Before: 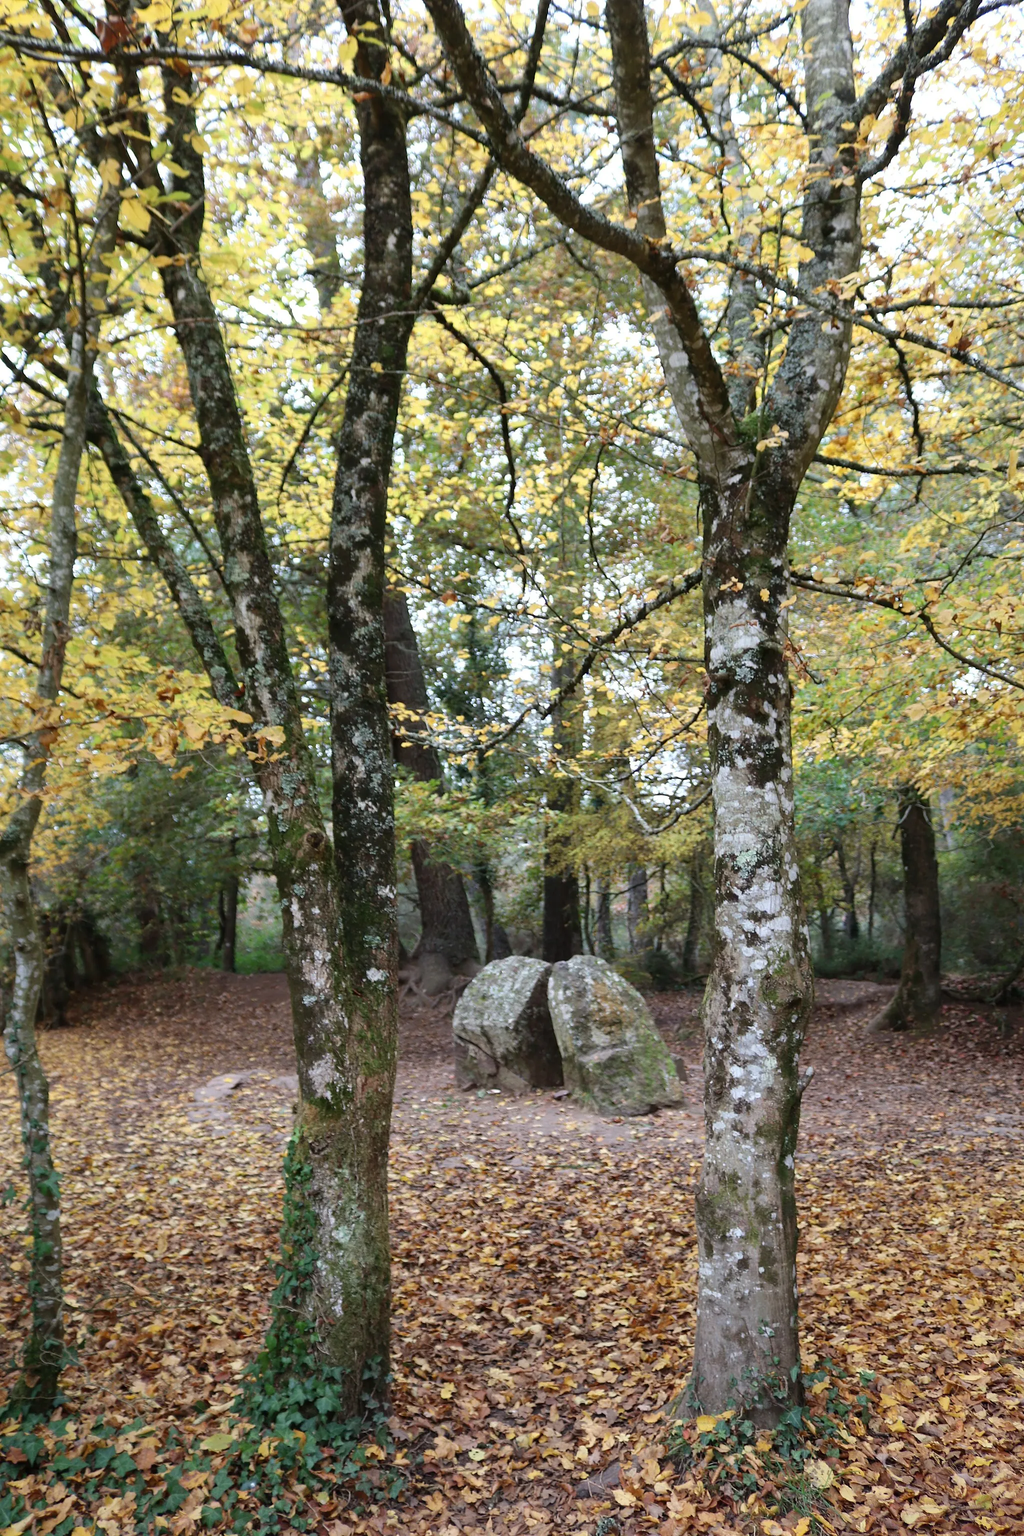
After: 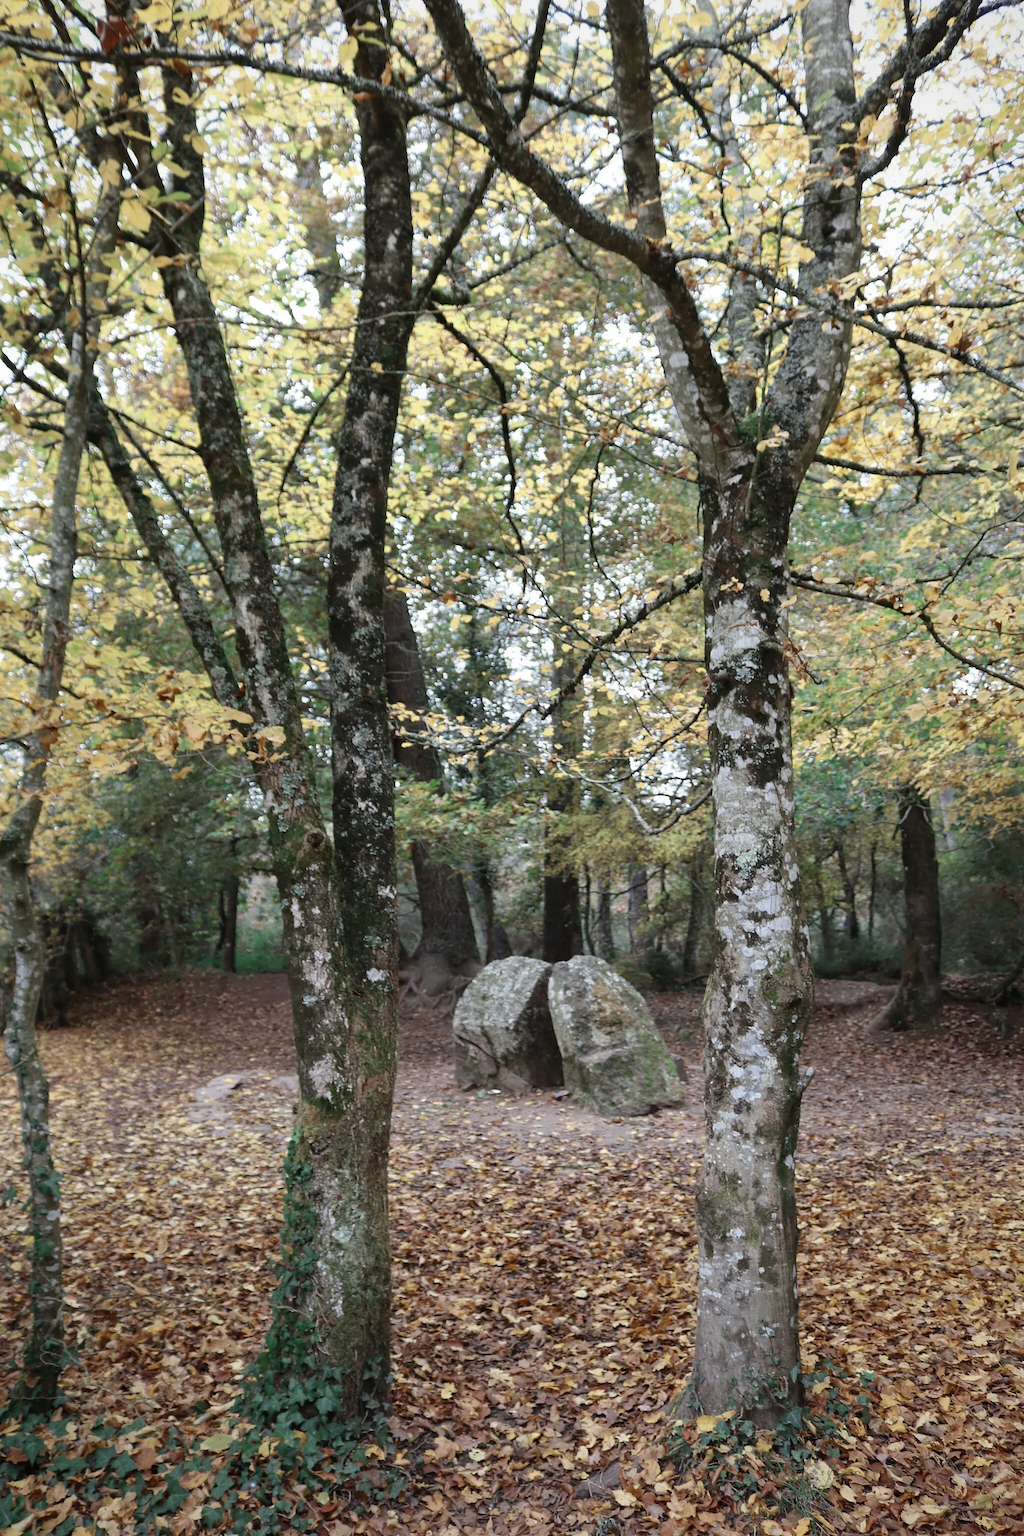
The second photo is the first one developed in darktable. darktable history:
vignetting: fall-off radius 60.96%, brightness -0.368, saturation 0.018
color zones: curves: ch0 [(0, 0.5) (0.125, 0.4) (0.25, 0.5) (0.375, 0.4) (0.5, 0.4) (0.625, 0.35) (0.75, 0.35) (0.875, 0.5)]; ch1 [(0, 0.35) (0.125, 0.45) (0.25, 0.35) (0.375, 0.35) (0.5, 0.35) (0.625, 0.35) (0.75, 0.45) (0.875, 0.35)]; ch2 [(0, 0.6) (0.125, 0.5) (0.25, 0.5) (0.375, 0.6) (0.5, 0.6) (0.625, 0.5) (0.75, 0.5) (0.875, 0.5)]
